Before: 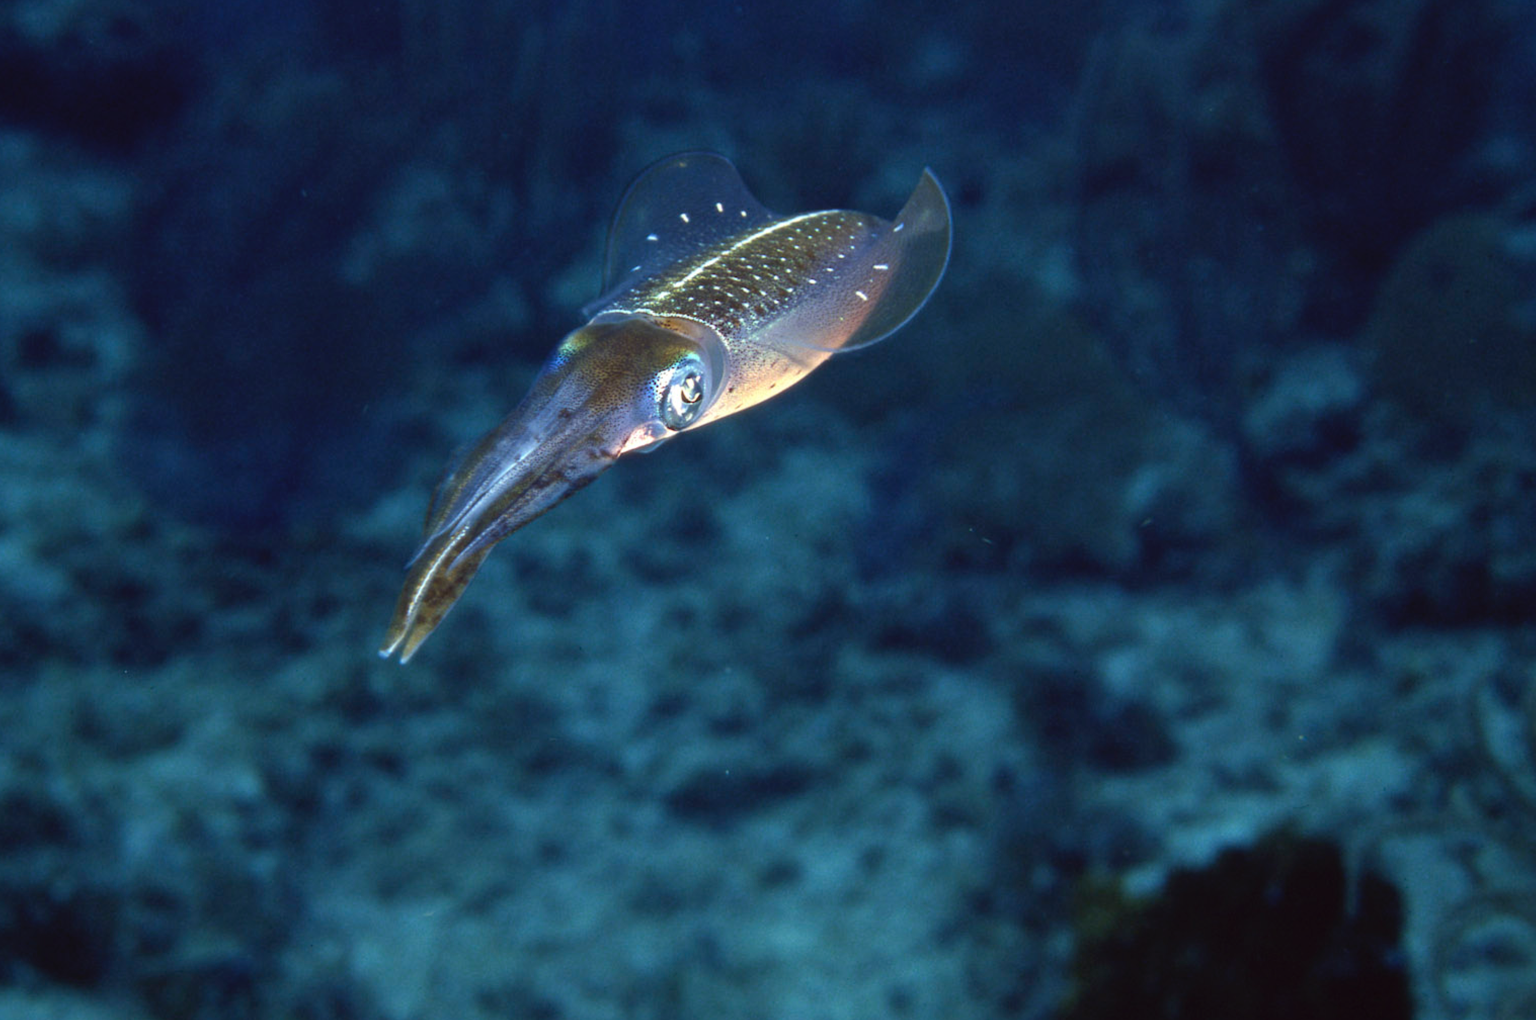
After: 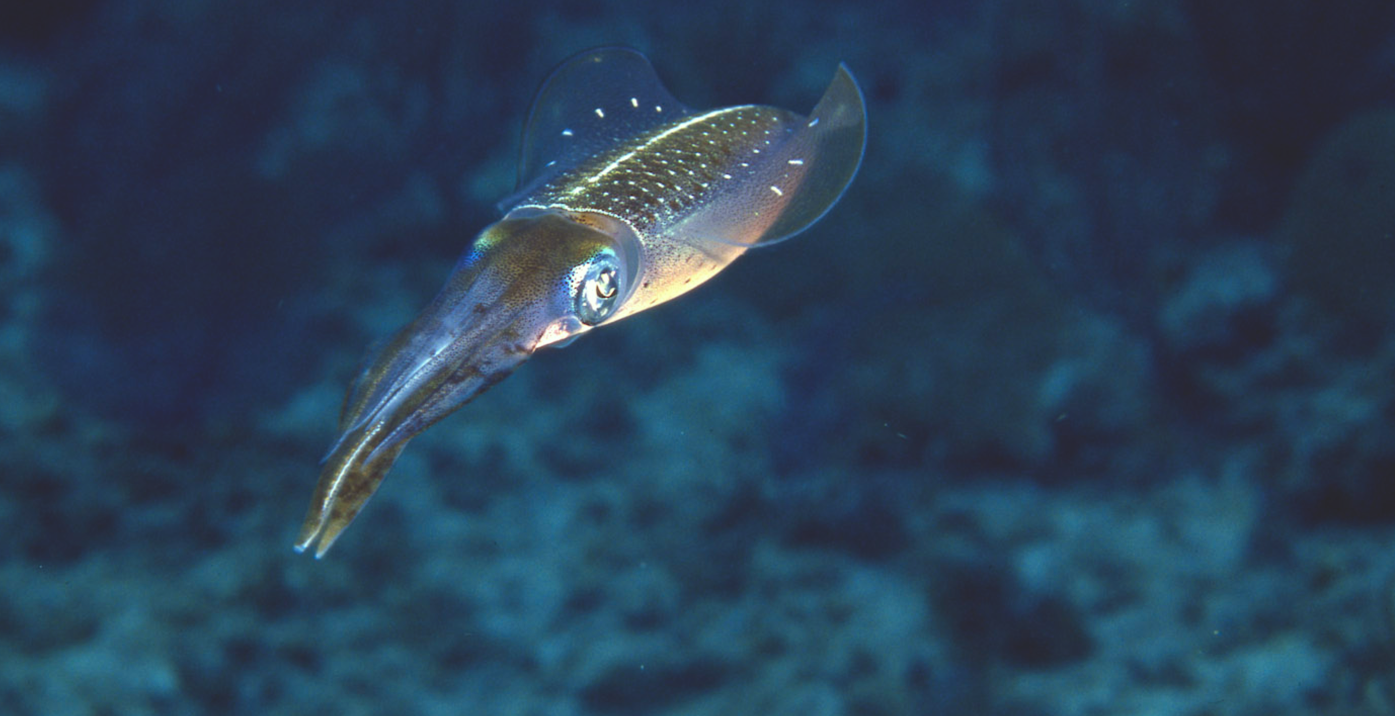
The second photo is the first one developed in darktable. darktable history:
color zones: curves: ch0 [(0, 0.5) (0.143, 0.5) (0.286, 0.5) (0.429, 0.5) (0.62, 0.489) (0.714, 0.445) (0.844, 0.496) (1, 0.5)]; ch1 [(0, 0.5) (0.143, 0.5) (0.286, 0.5) (0.429, 0.5) (0.571, 0.5) (0.714, 0.523) (0.857, 0.5) (1, 0.5)]
color correction: highlights a* -2.68, highlights b* 2.57
crop: left 5.596%, top 10.314%, right 3.534%, bottom 19.395%
exposure: black level correction -0.015, compensate highlight preservation false
